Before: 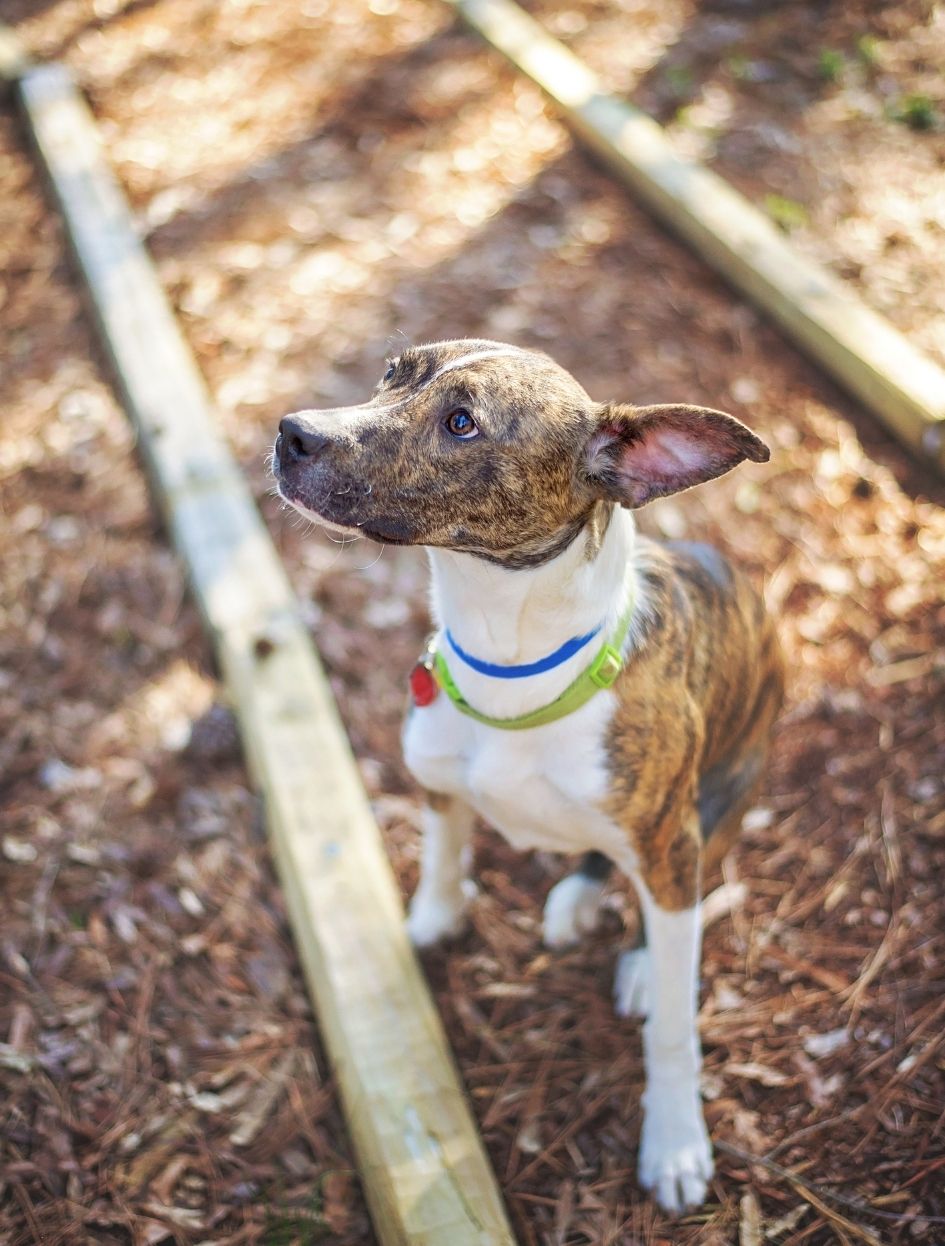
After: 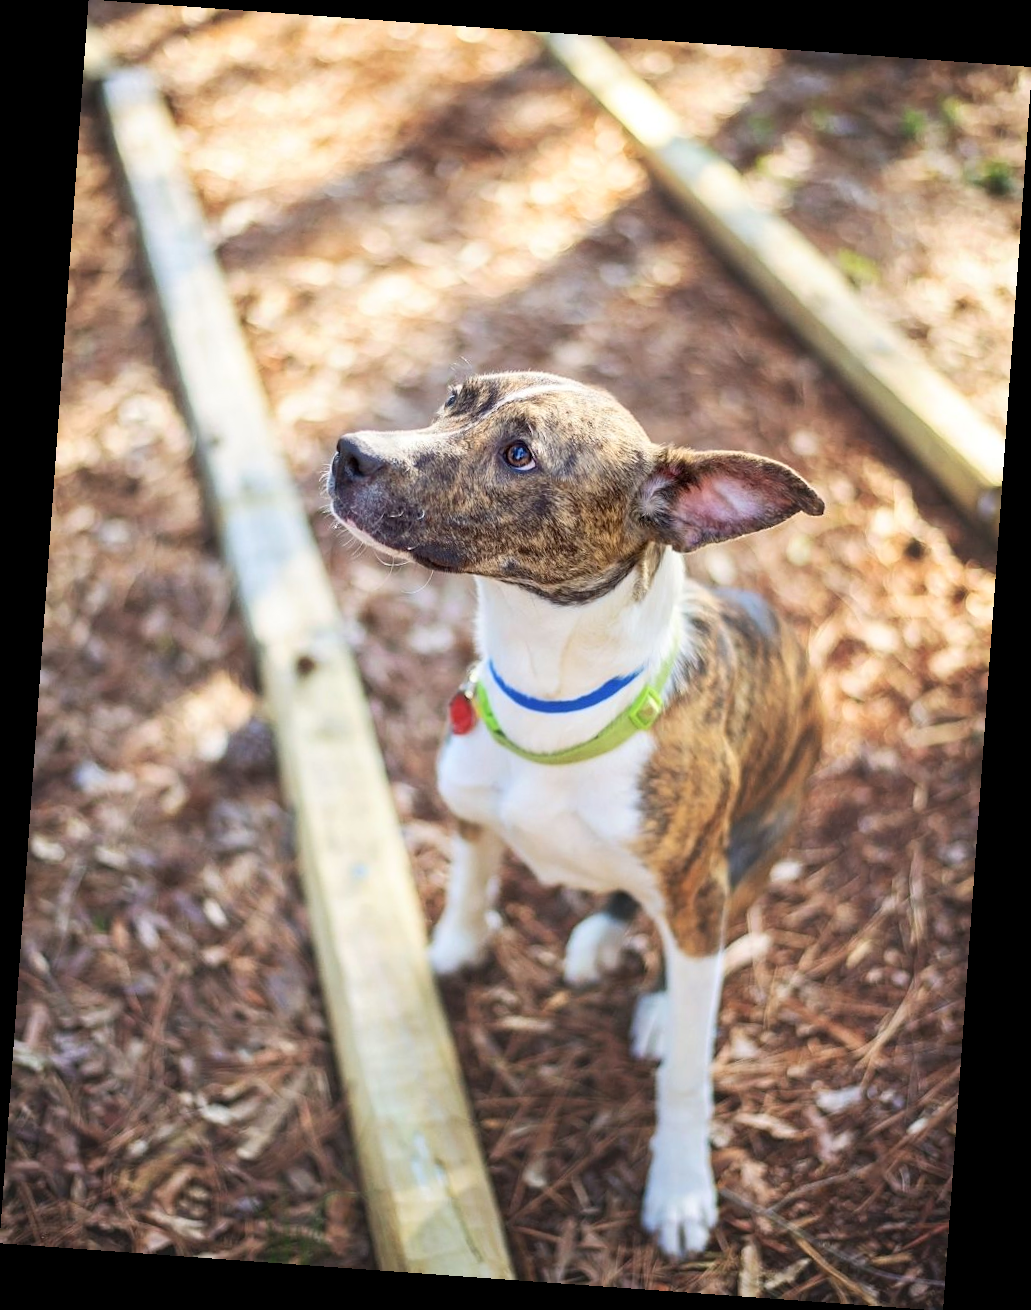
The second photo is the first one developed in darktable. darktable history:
rotate and perspective: rotation 4.1°, automatic cropping off
contrast brightness saturation: contrast 0.15, brightness 0.05
